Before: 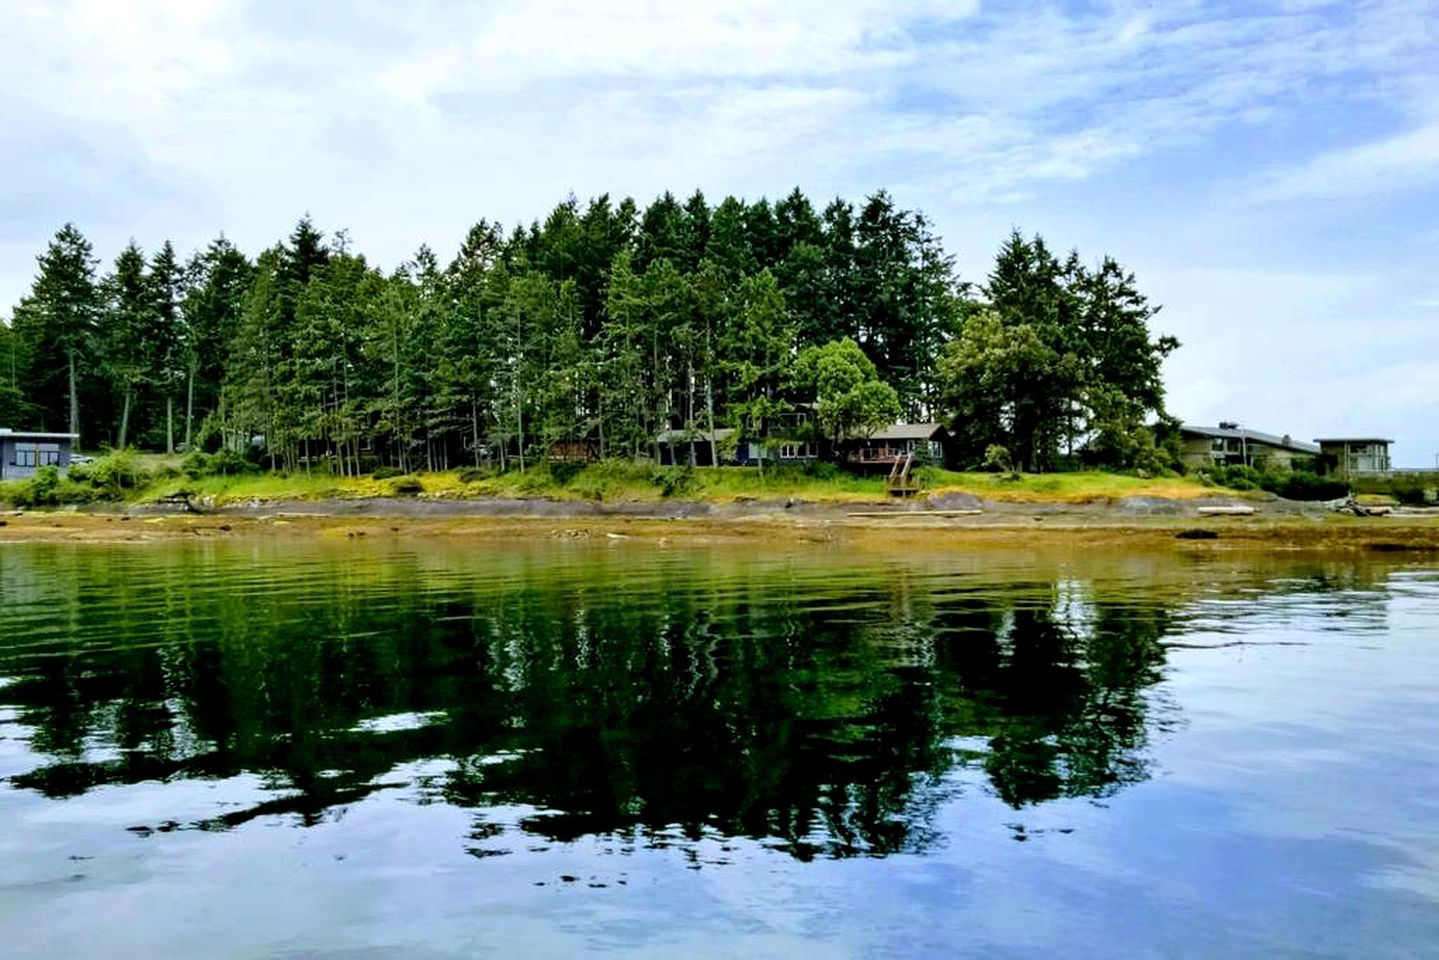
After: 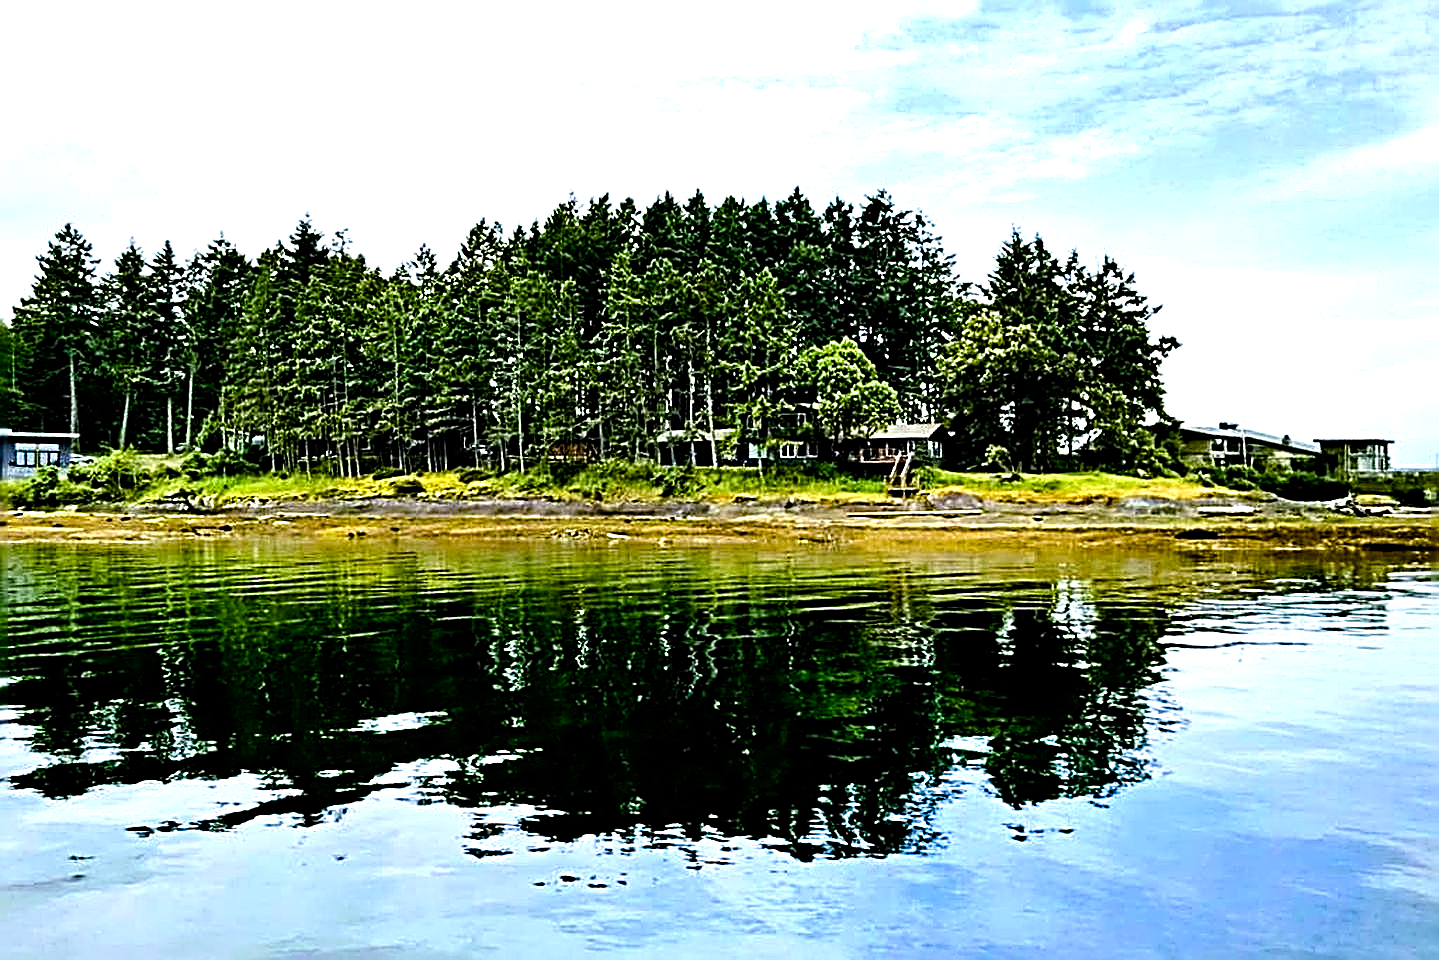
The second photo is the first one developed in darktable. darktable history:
tone equalizer: -8 EV -0.782 EV, -7 EV -0.721 EV, -6 EV -0.581 EV, -5 EV -0.415 EV, -3 EV 0.387 EV, -2 EV 0.6 EV, -1 EV 0.674 EV, +0 EV 0.777 EV, edges refinement/feathering 500, mask exposure compensation -1.57 EV, preserve details no
sharpen: radius 3.179, amount 1.749
color balance rgb: shadows lift › hue 86.12°, perceptual saturation grading › global saturation 20%, perceptual saturation grading › highlights -24.815%, perceptual saturation grading › shadows 49.747%, global vibrance 20%
